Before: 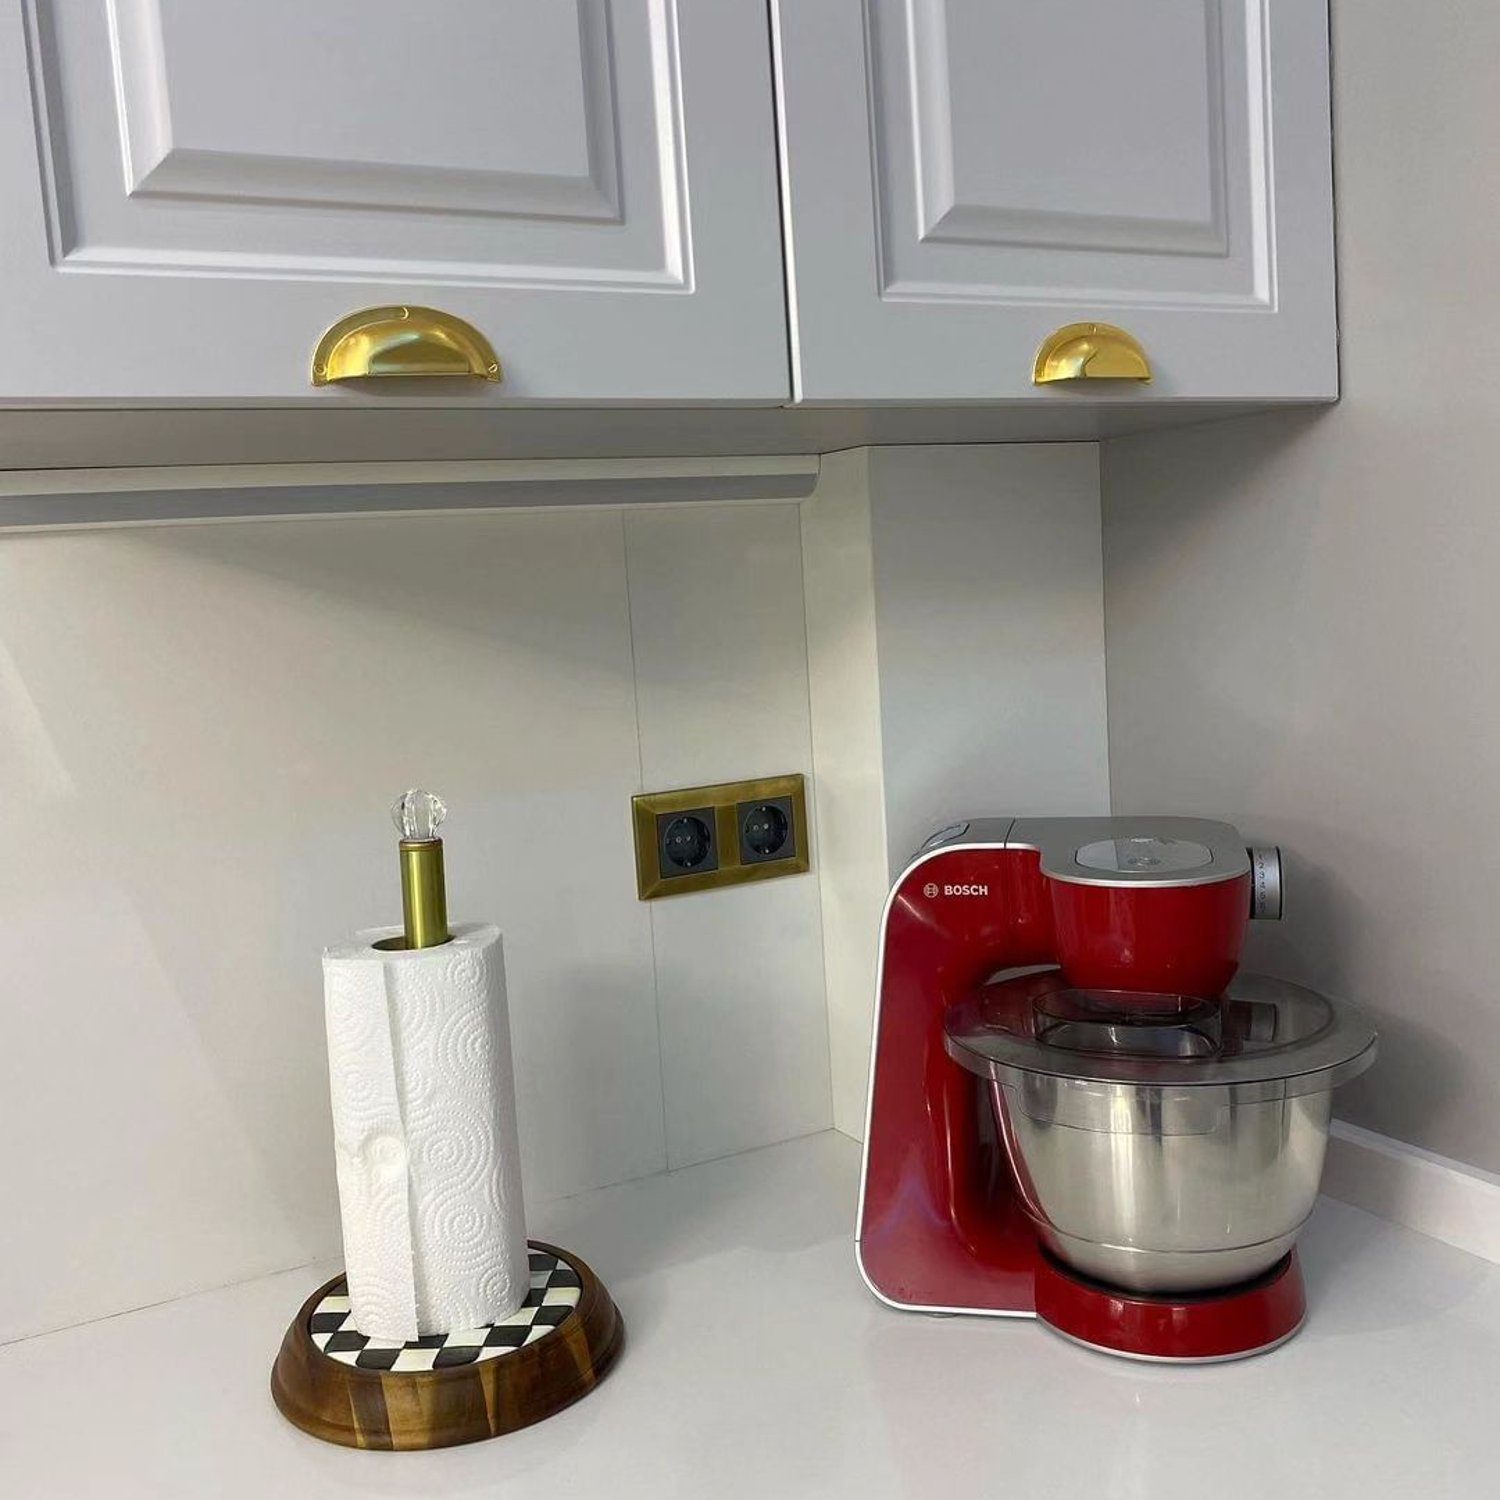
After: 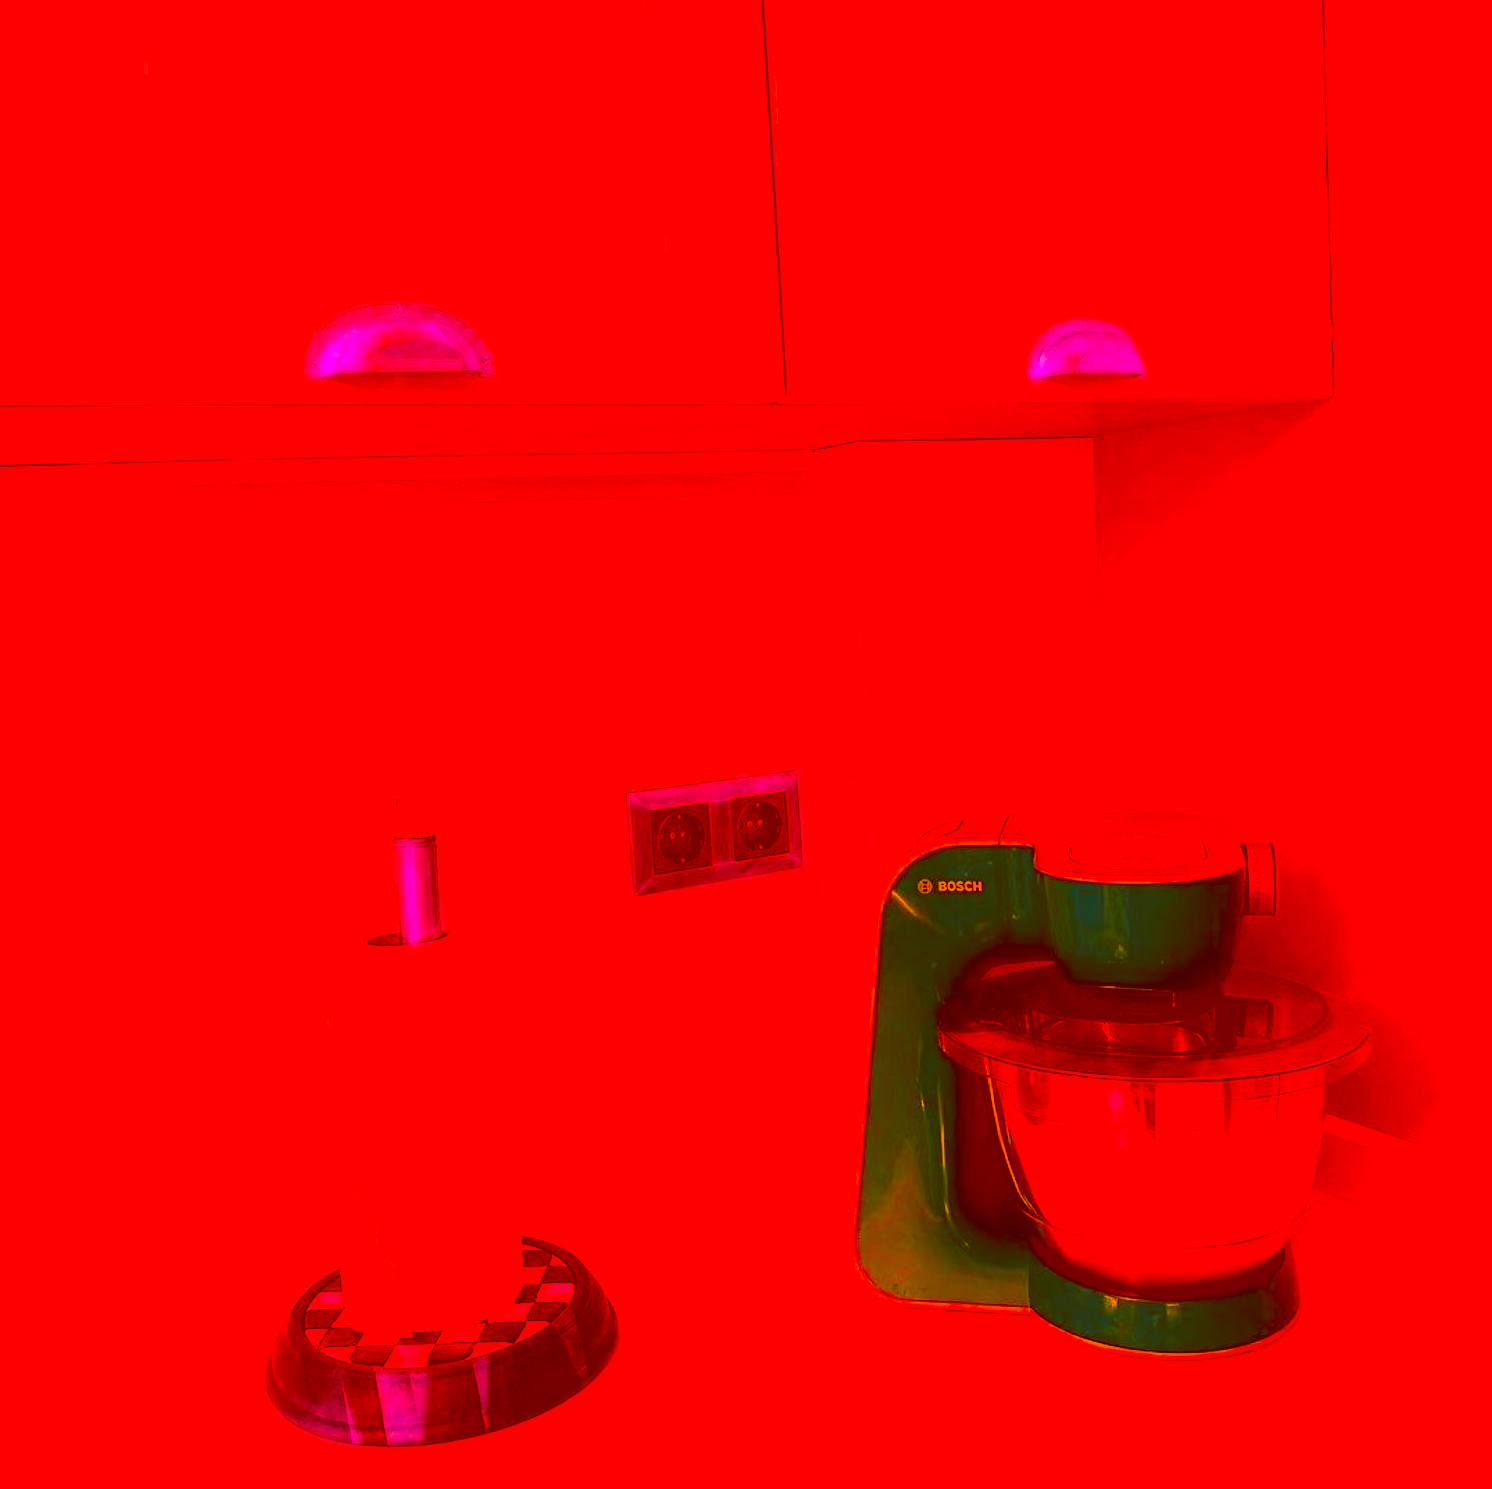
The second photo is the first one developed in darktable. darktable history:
crop and rotate: left 0.528%, top 0.302%, bottom 0.373%
color correction: highlights a* -39.22, highlights b* -39.92, shadows a* -39.91, shadows b* -39.98, saturation -2.96
filmic rgb: black relative exposure -8.49 EV, white relative exposure 5.57 EV, hardness 3.38, contrast 1.021
